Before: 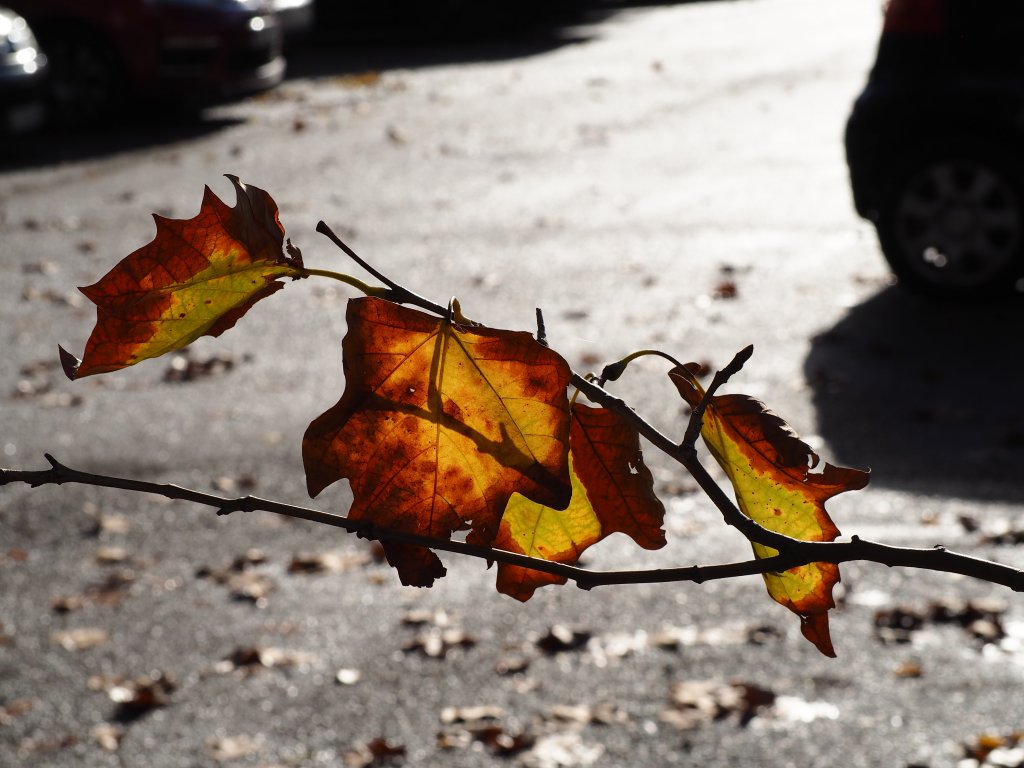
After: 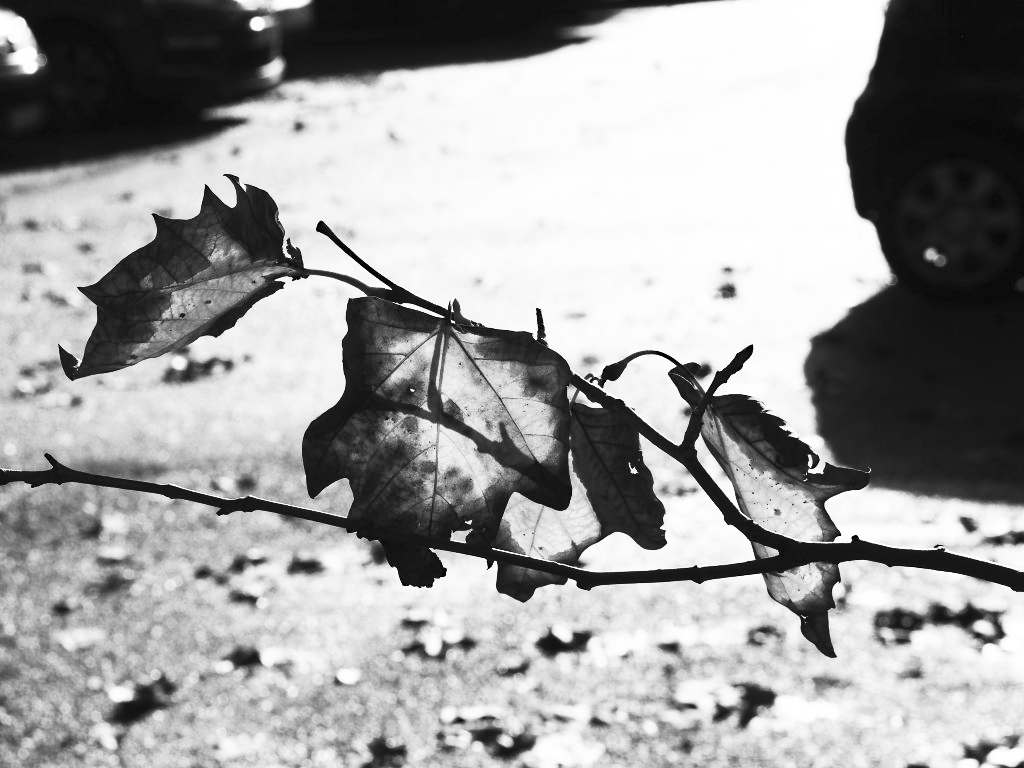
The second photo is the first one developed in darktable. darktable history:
contrast brightness saturation: contrast 0.53, brightness 0.47, saturation -1
sharpen: radius 5.325, amount 0.312, threshold 26.433
color balance rgb: perceptual saturation grading › global saturation 35%, perceptual saturation grading › highlights -30%, perceptual saturation grading › shadows 35%, perceptual brilliance grading › global brilliance 3%, perceptual brilliance grading › highlights -3%, perceptual brilliance grading › shadows 3%
